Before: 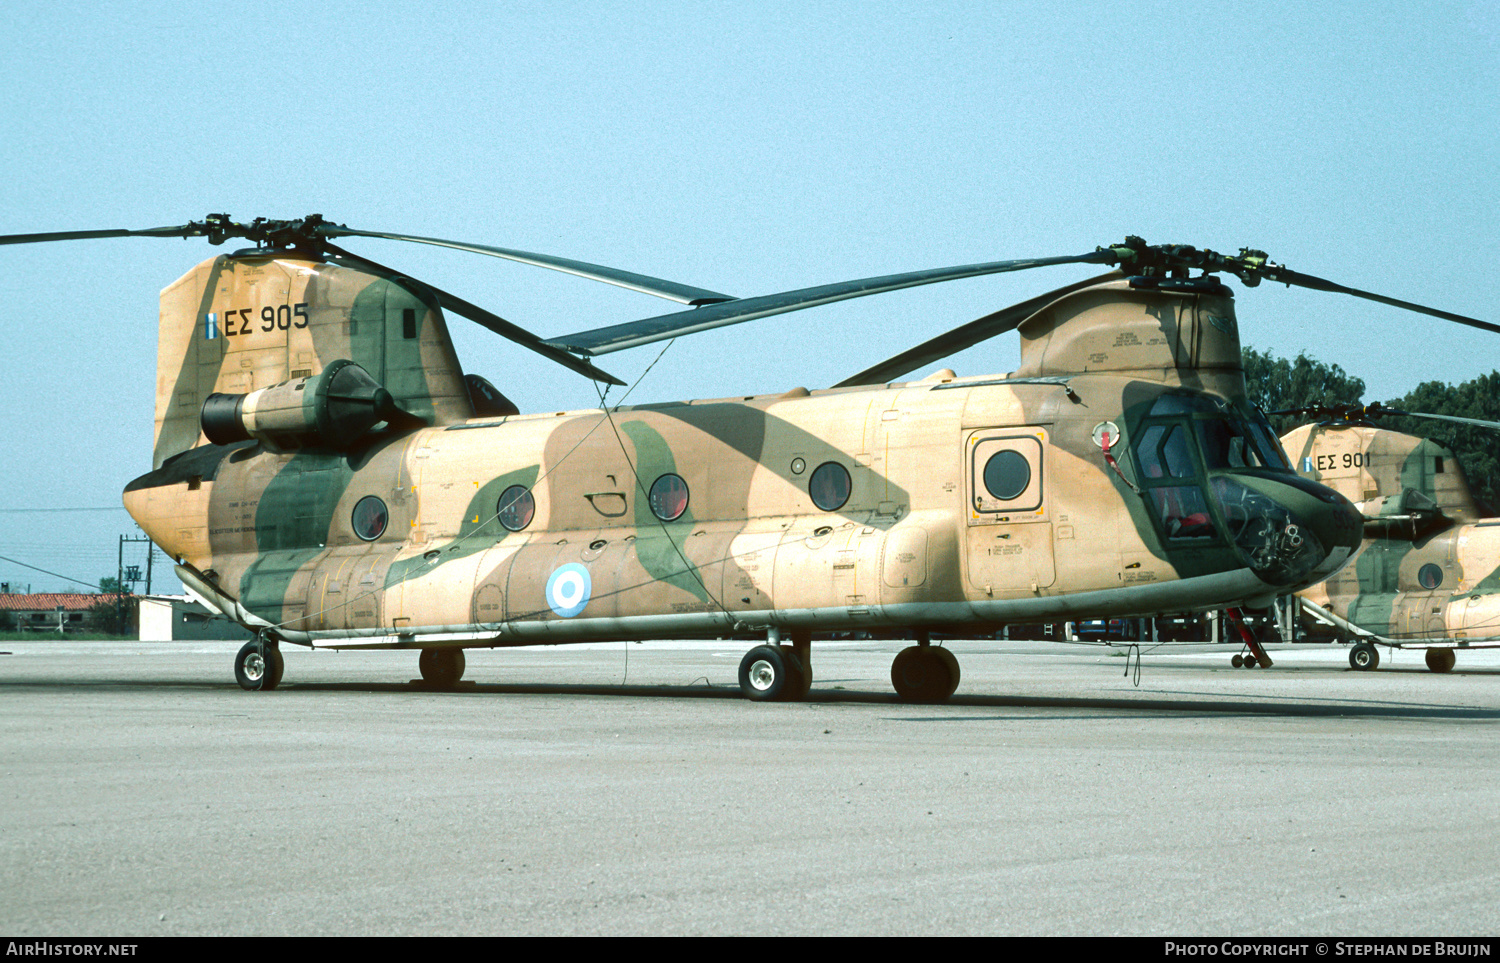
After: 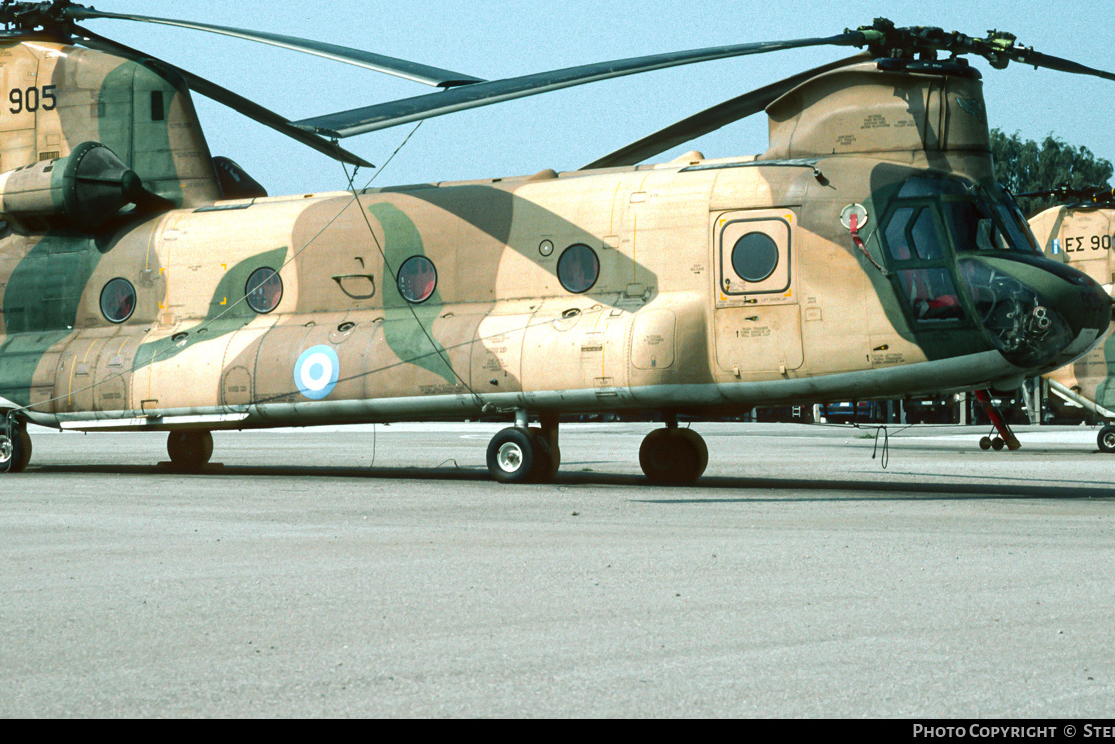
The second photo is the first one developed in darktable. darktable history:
crop: left 16.862%, top 22.682%, right 8.781%
